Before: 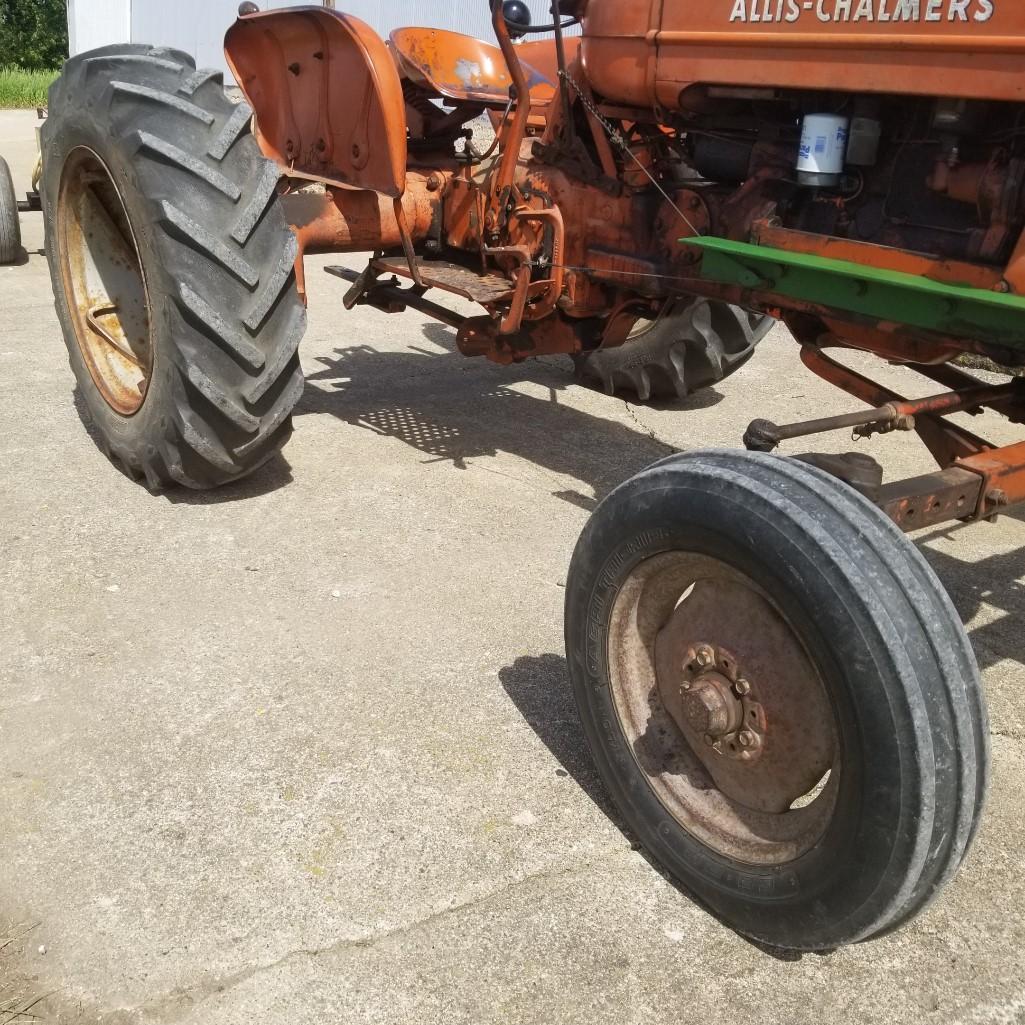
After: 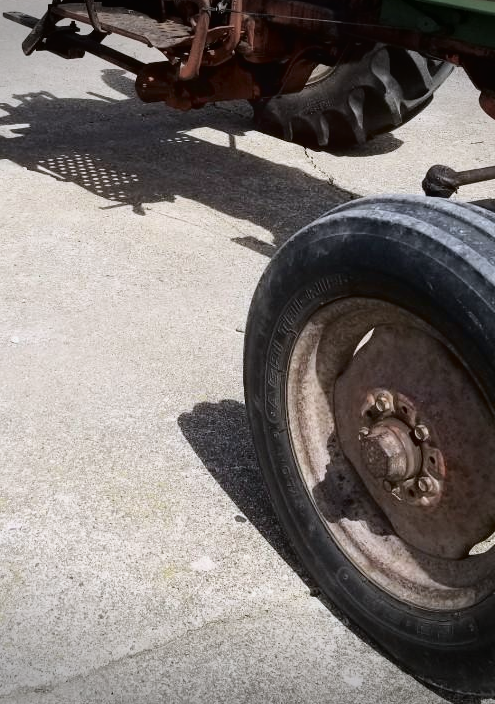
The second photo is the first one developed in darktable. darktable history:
crop: left 31.402%, top 24.812%, right 20.275%, bottom 6.455%
color calibration: illuminant as shot in camera, x 0.358, y 0.373, temperature 4628.91 K
vignetting: fall-off start 100.12%, width/height ratio 1.32
exposure: exposure -0.49 EV, compensate exposure bias true, compensate highlight preservation false
tone curve: curves: ch0 [(0, 0.016) (0.11, 0.039) (0.259, 0.235) (0.383, 0.437) (0.499, 0.597) (0.733, 0.867) (0.843, 0.948) (1, 1)], color space Lab, independent channels, preserve colors none
